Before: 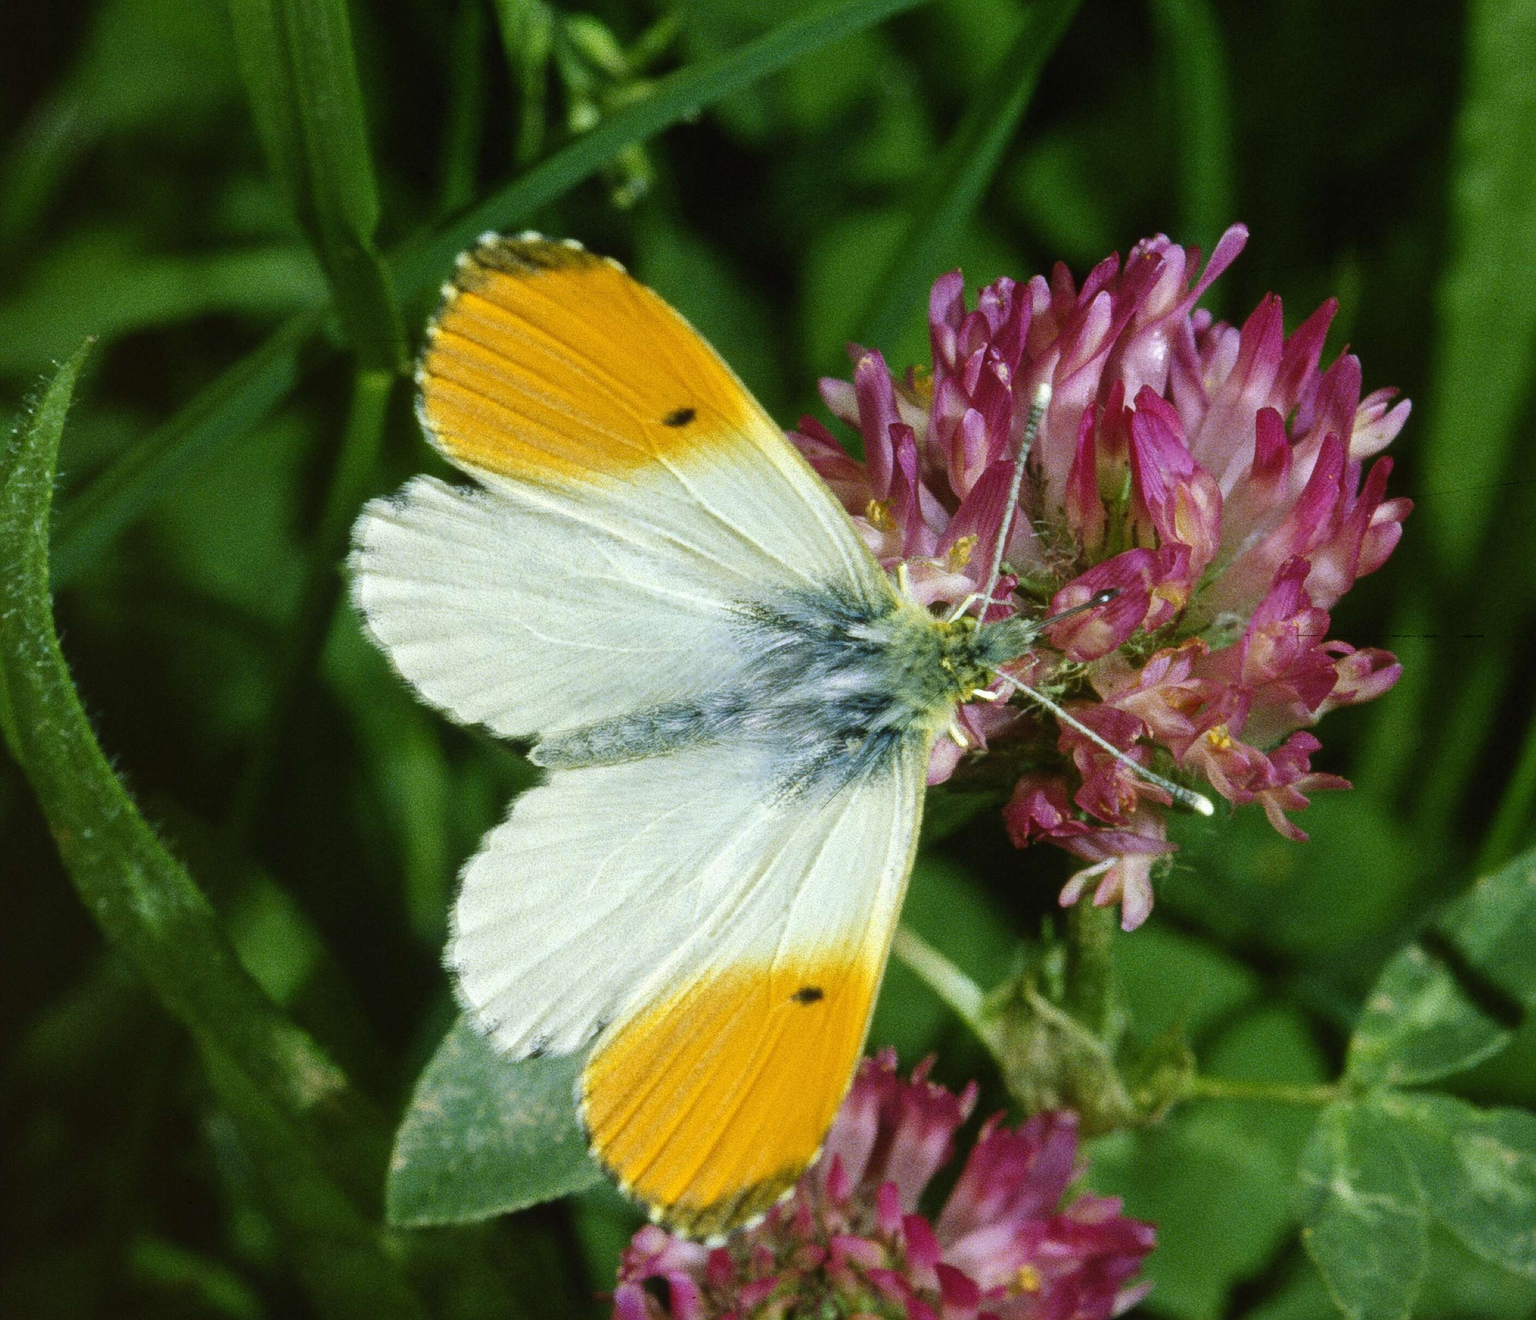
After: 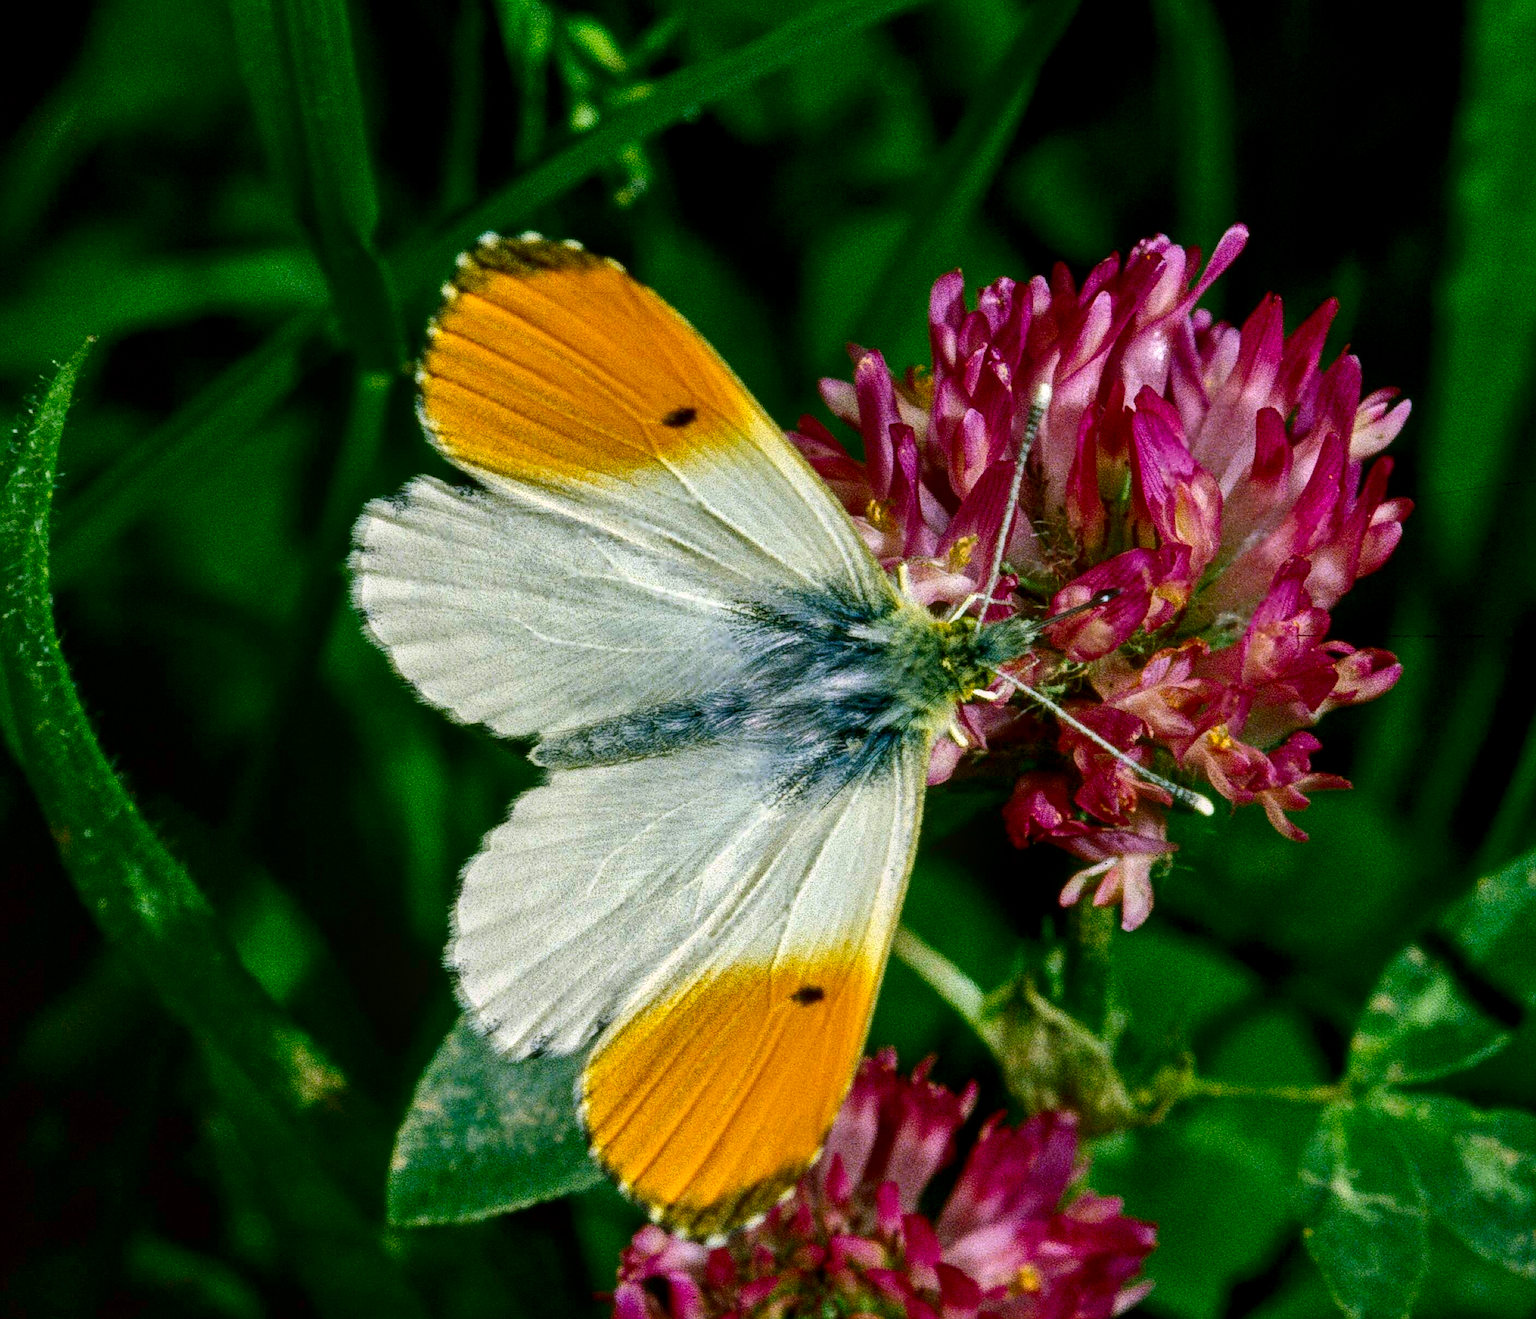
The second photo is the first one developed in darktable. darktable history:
local contrast: on, module defaults
shadows and highlights: shadows 32.83, highlights -47.7, soften with gaussian
contrast brightness saturation: contrast 0.1, brightness -0.26, saturation 0.14
color correction: highlights a* 3.84, highlights b* 5.07
white balance: red 1.009, blue 1.027
